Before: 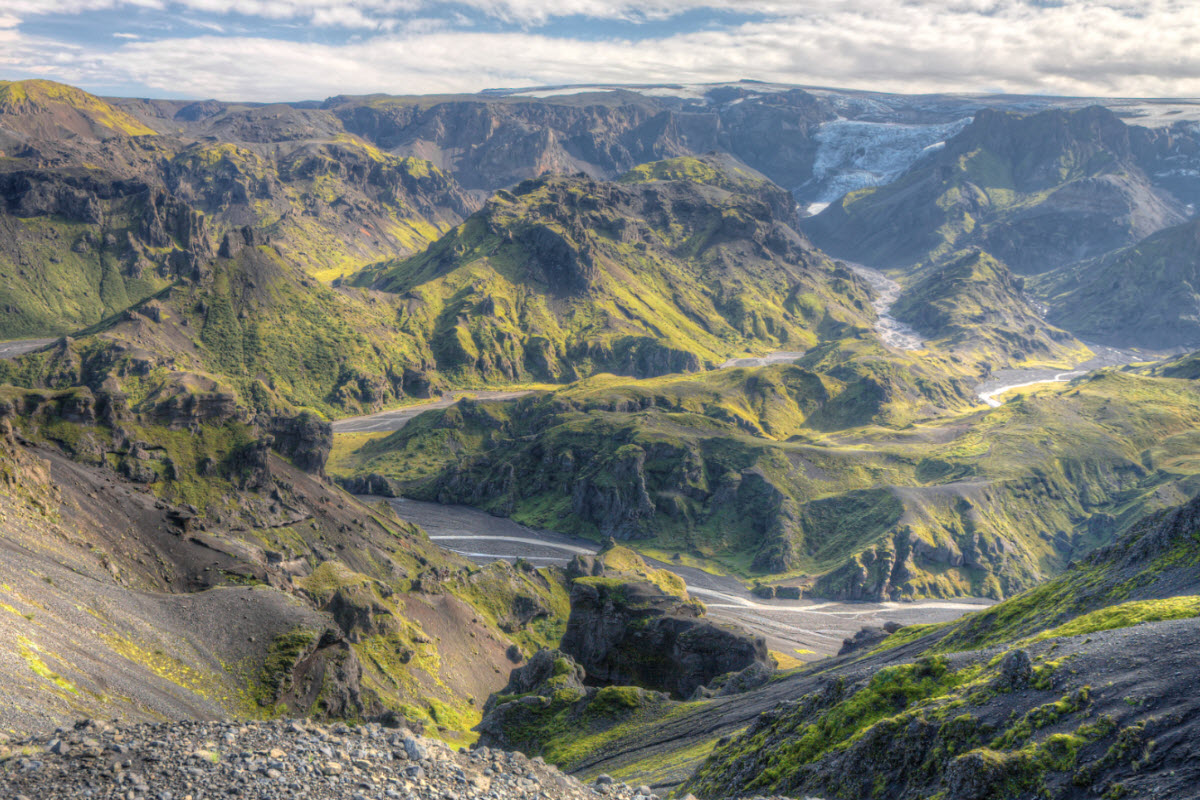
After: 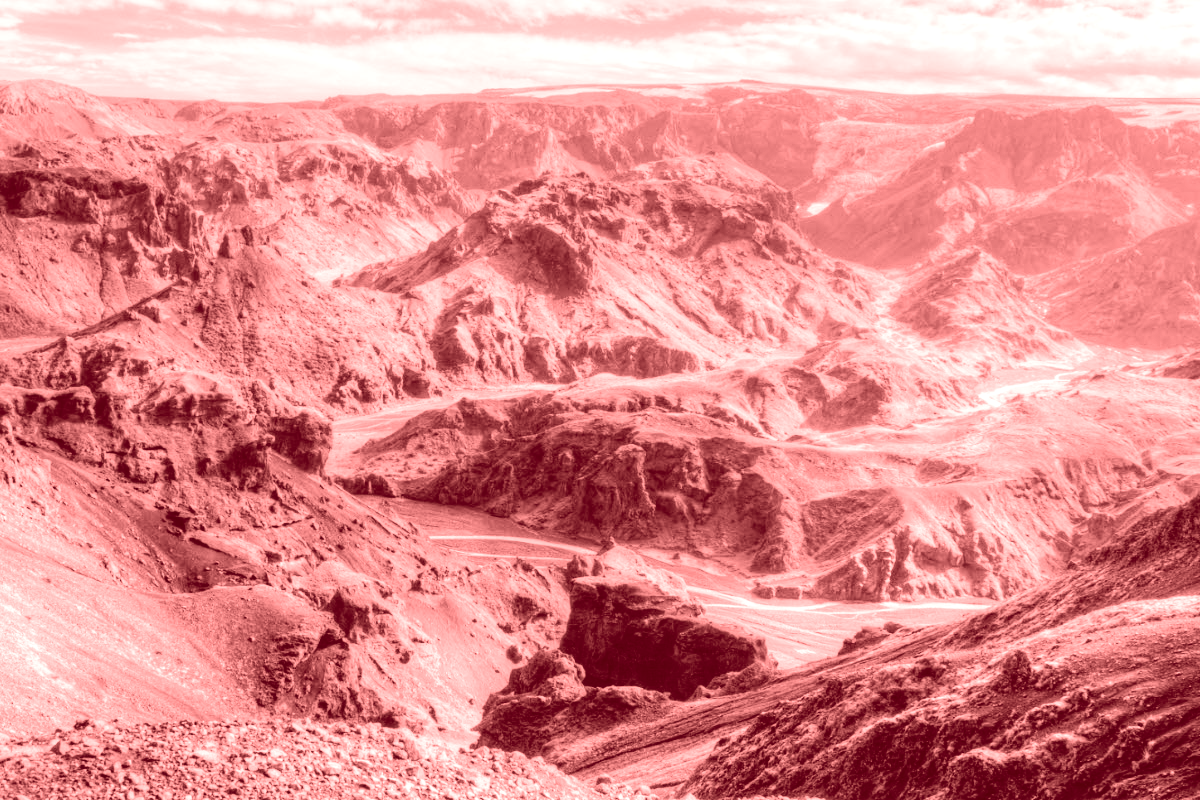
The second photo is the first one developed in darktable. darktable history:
contrast brightness saturation: contrast 0.18, saturation 0.3
tone curve: curves: ch0 [(0, 0) (0.003, 0.001) (0.011, 0.008) (0.025, 0.015) (0.044, 0.025) (0.069, 0.037) (0.1, 0.056) (0.136, 0.091) (0.177, 0.157) (0.224, 0.231) (0.277, 0.319) (0.335, 0.4) (0.399, 0.493) (0.468, 0.571) (0.543, 0.645) (0.623, 0.706) (0.709, 0.77) (0.801, 0.838) (0.898, 0.918) (1, 1)], preserve colors none
colorize: saturation 60%, source mix 100%
